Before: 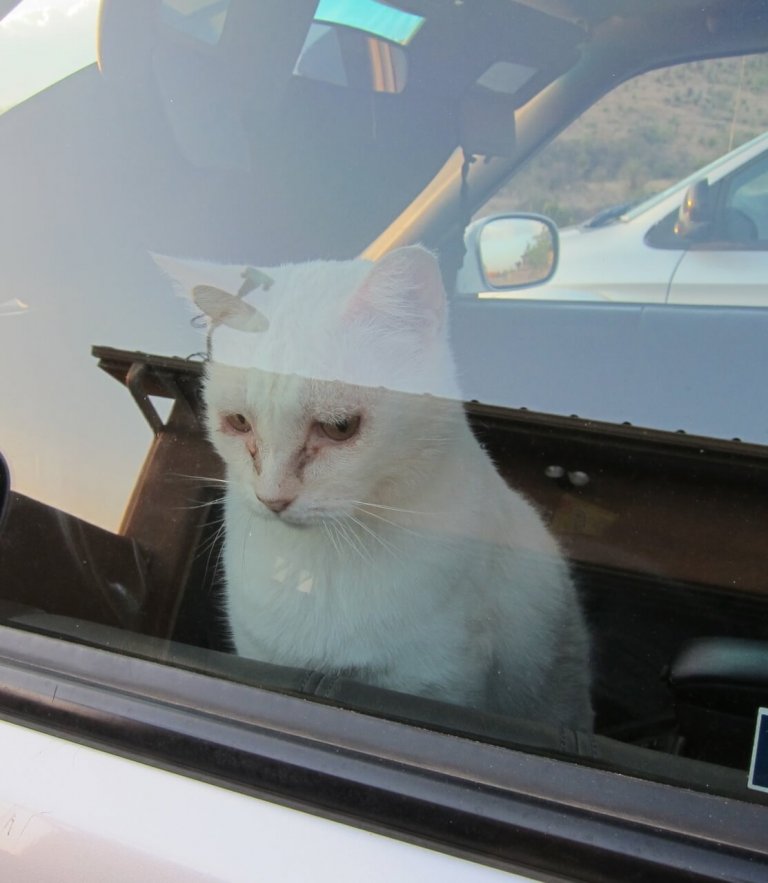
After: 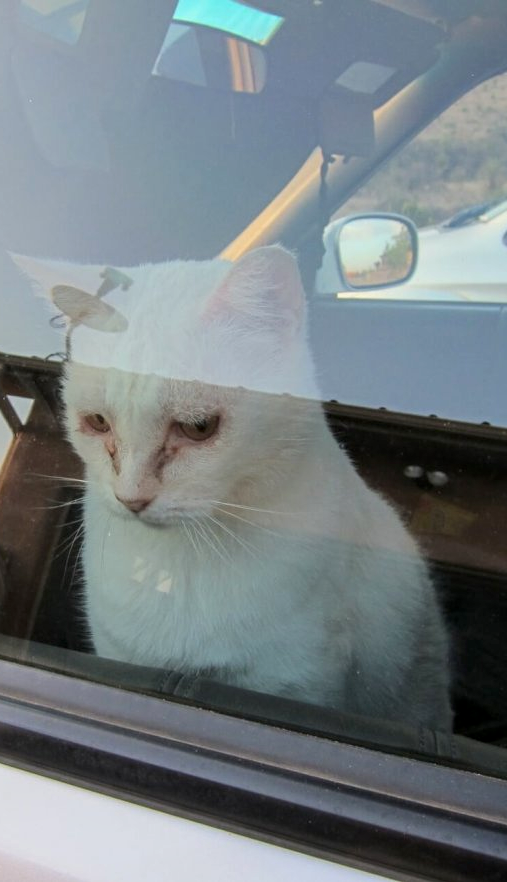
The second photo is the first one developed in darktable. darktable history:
local contrast: on, module defaults
color balance rgb: perceptual saturation grading › global saturation 10%, global vibrance 10%
crop and rotate: left 18.442%, right 15.508%
